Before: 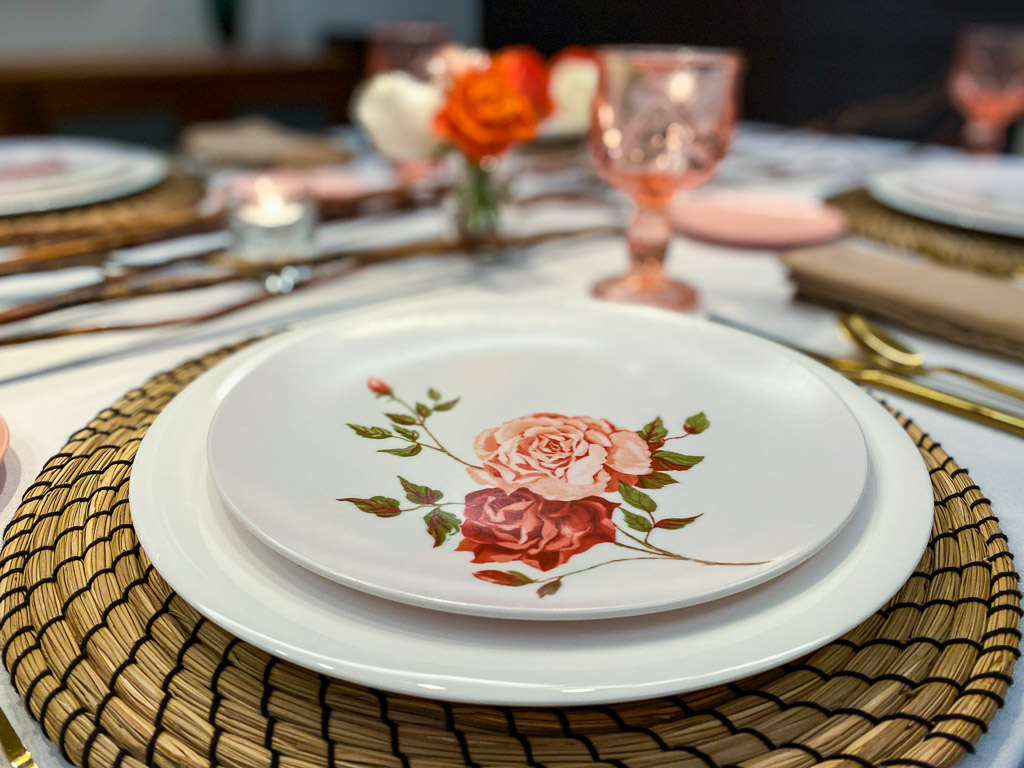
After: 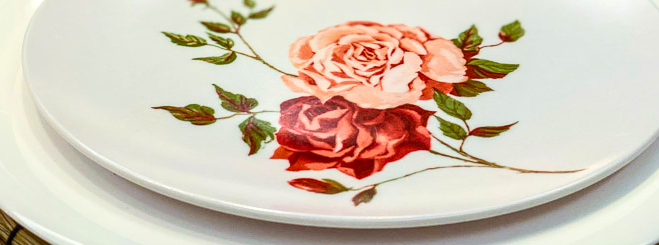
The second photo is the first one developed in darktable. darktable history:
crop: left 18.091%, top 51.13%, right 17.525%, bottom 16.85%
local contrast: on, module defaults
contrast brightness saturation: contrast 0.23, brightness 0.1, saturation 0.29
